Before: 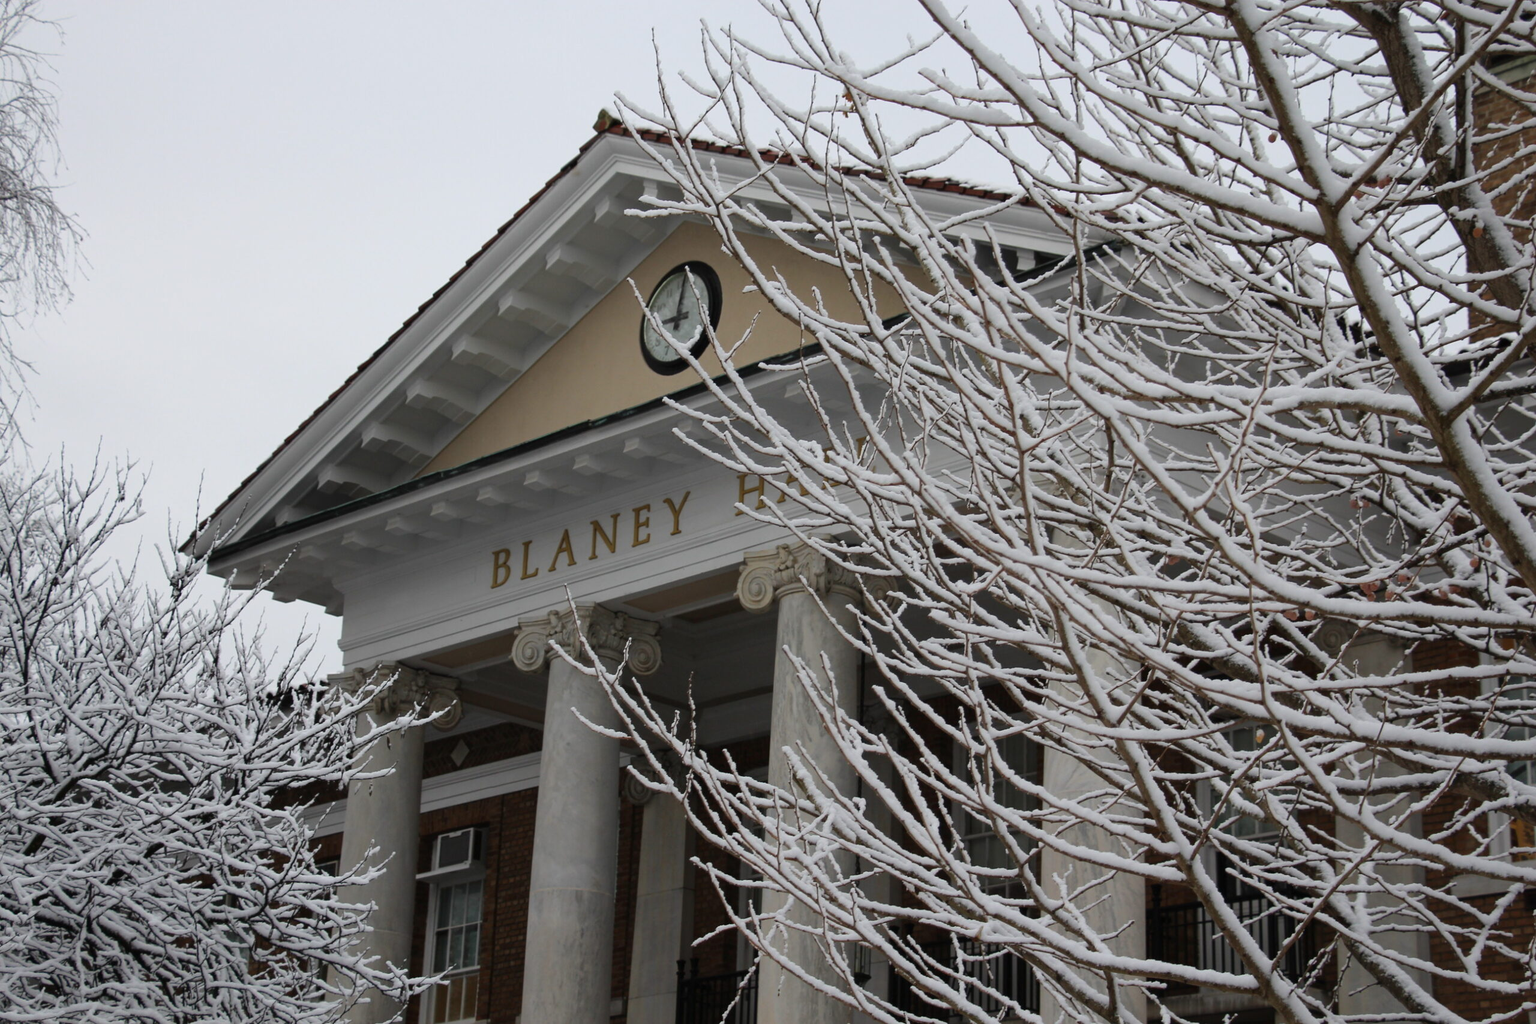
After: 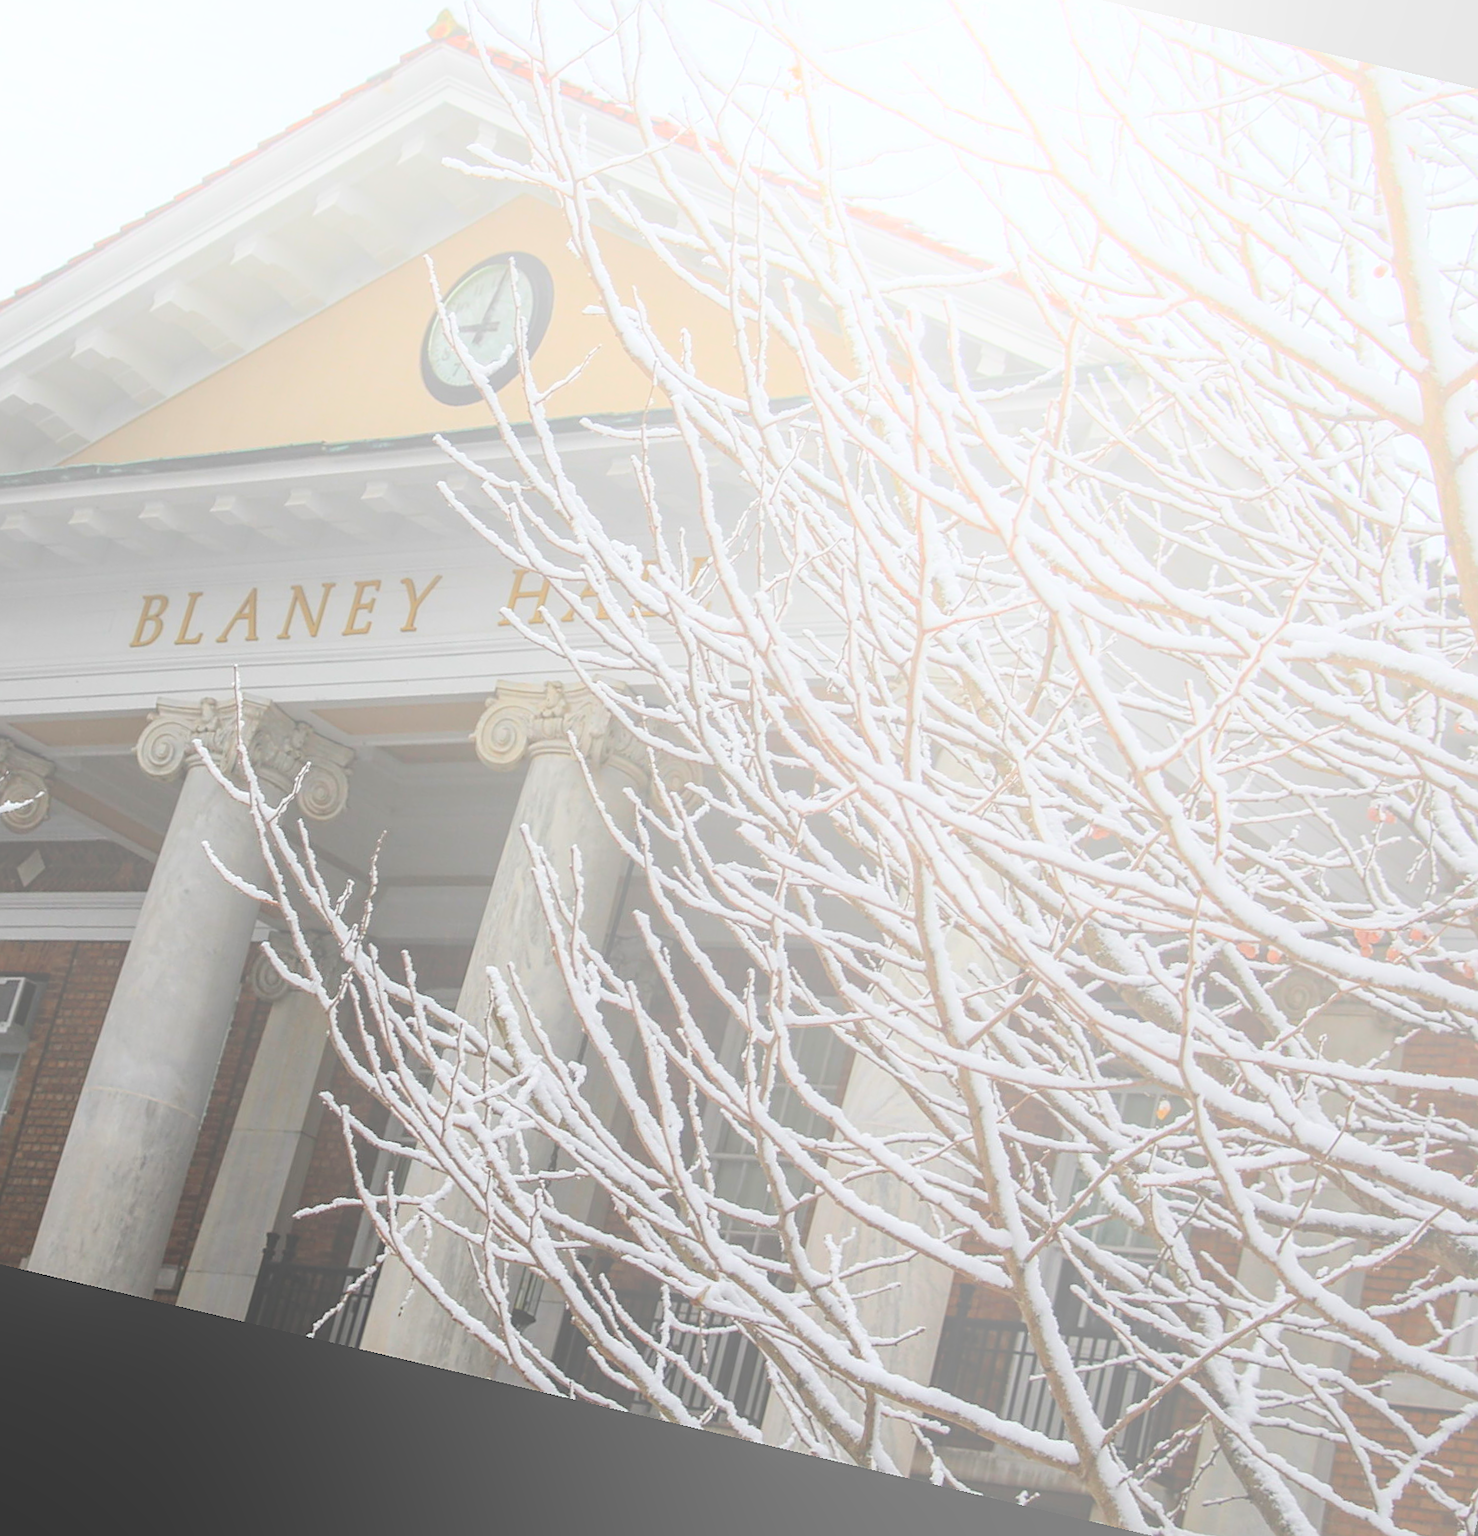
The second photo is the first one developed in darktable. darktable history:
bloom: size 70%, threshold 25%, strength 70%
local contrast: detail 150%
crop and rotate: left 28.256%, top 17.734%, right 12.656%, bottom 3.573%
sharpen: on, module defaults
rotate and perspective: rotation 13.27°, automatic cropping off
